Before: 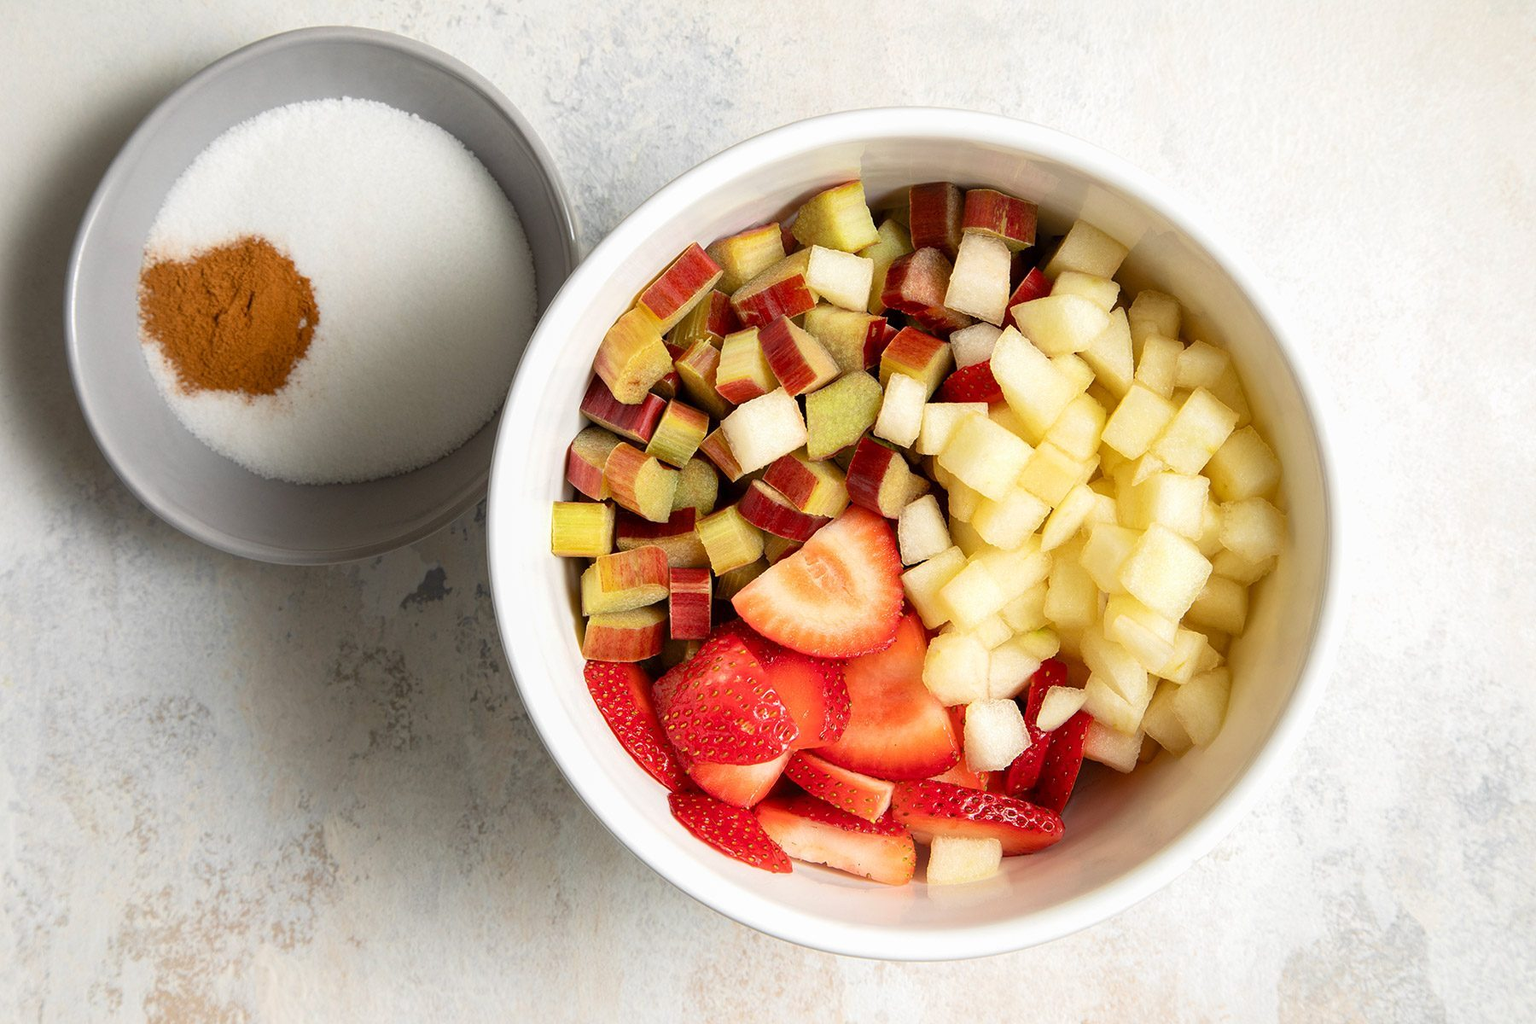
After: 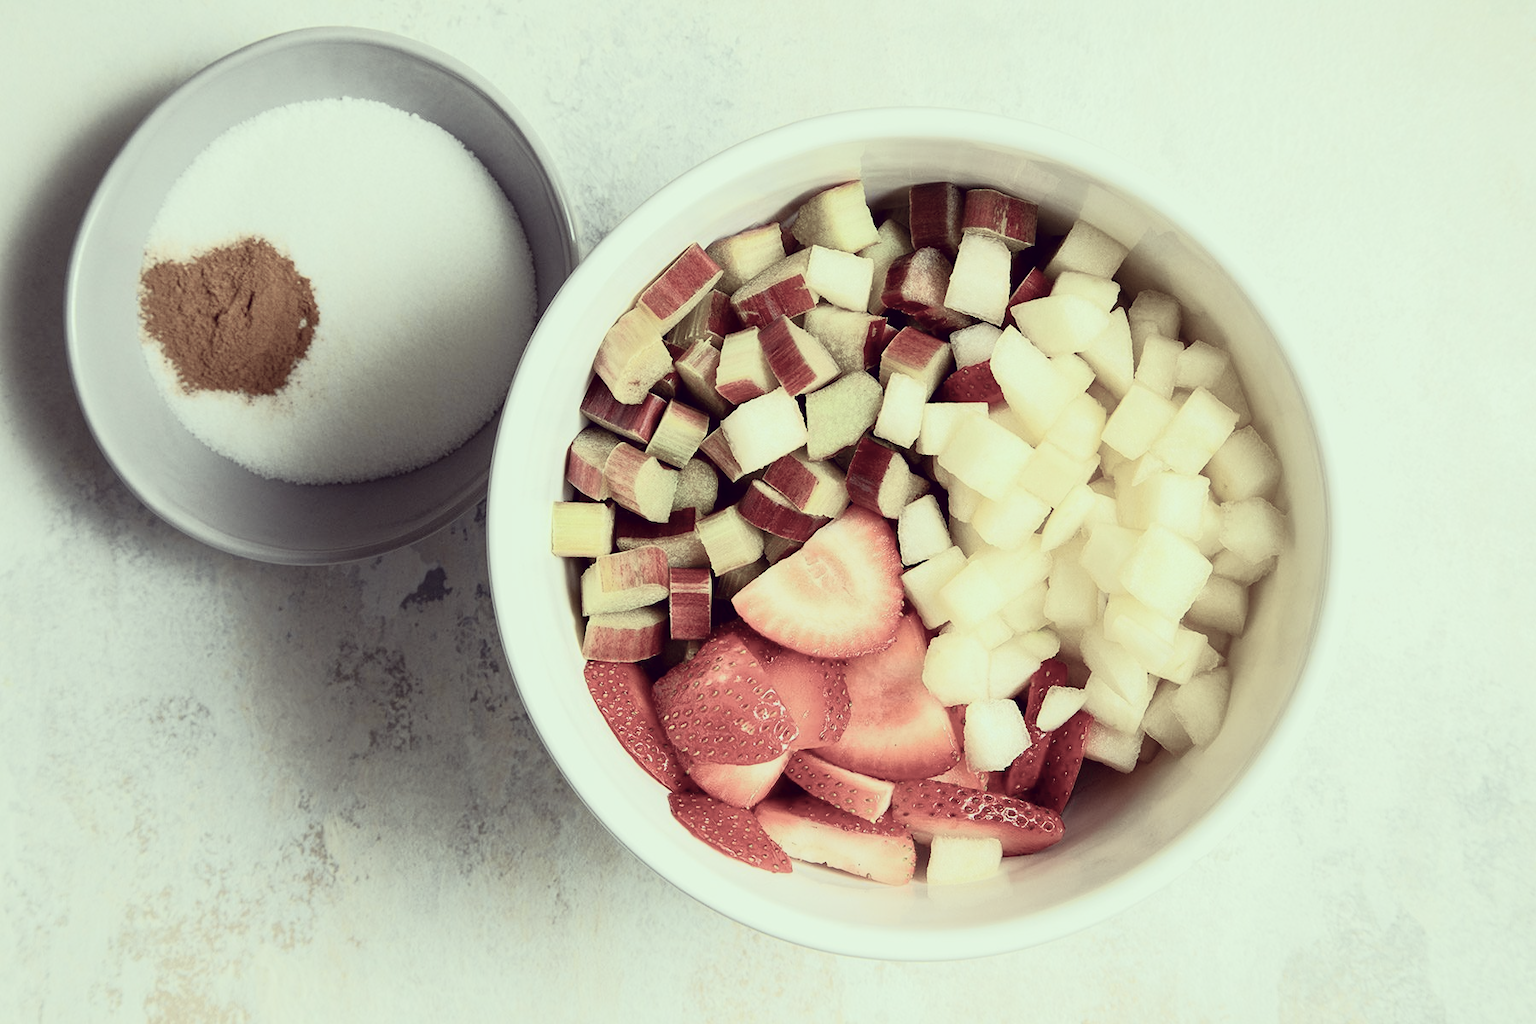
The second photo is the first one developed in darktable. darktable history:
color correction: highlights a* -20.49, highlights b* 20.36, shadows a* 19.28, shadows b* -20.09, saturation 0.437
tone curve: curves: ch0 [(0, 0.008) (0.081, 0.044) (0.177, 0.123) (0.283, 0.253) (0.427, 0.441) (0.495, 0.524) (0.661, 0.756) (0.796, 0.859) (1, 0.951)]; ch1 [(0, 0) (0.161, 0.092) (0.35, 0.33) (0.392, 0.392) (0.427, 0.426) (0.479, 0.472) (0.505, 0.5) (0.521, 0.519) (0.567, 0.556) (0.583, 0.588) (0.625, 0.627) (0.678, 0.733) (1, 1)]; ch2 [(0, 0) (0.346, 0.362) (0.404, 0.427) (0.502, 0.499) (0.523, 0.522) (0.544, 0.561) (0.58, 0.59) (0.629, 0.642) (0.717, 0.678) (1, 1)], color space Lab, independent channels, preserve colors none
